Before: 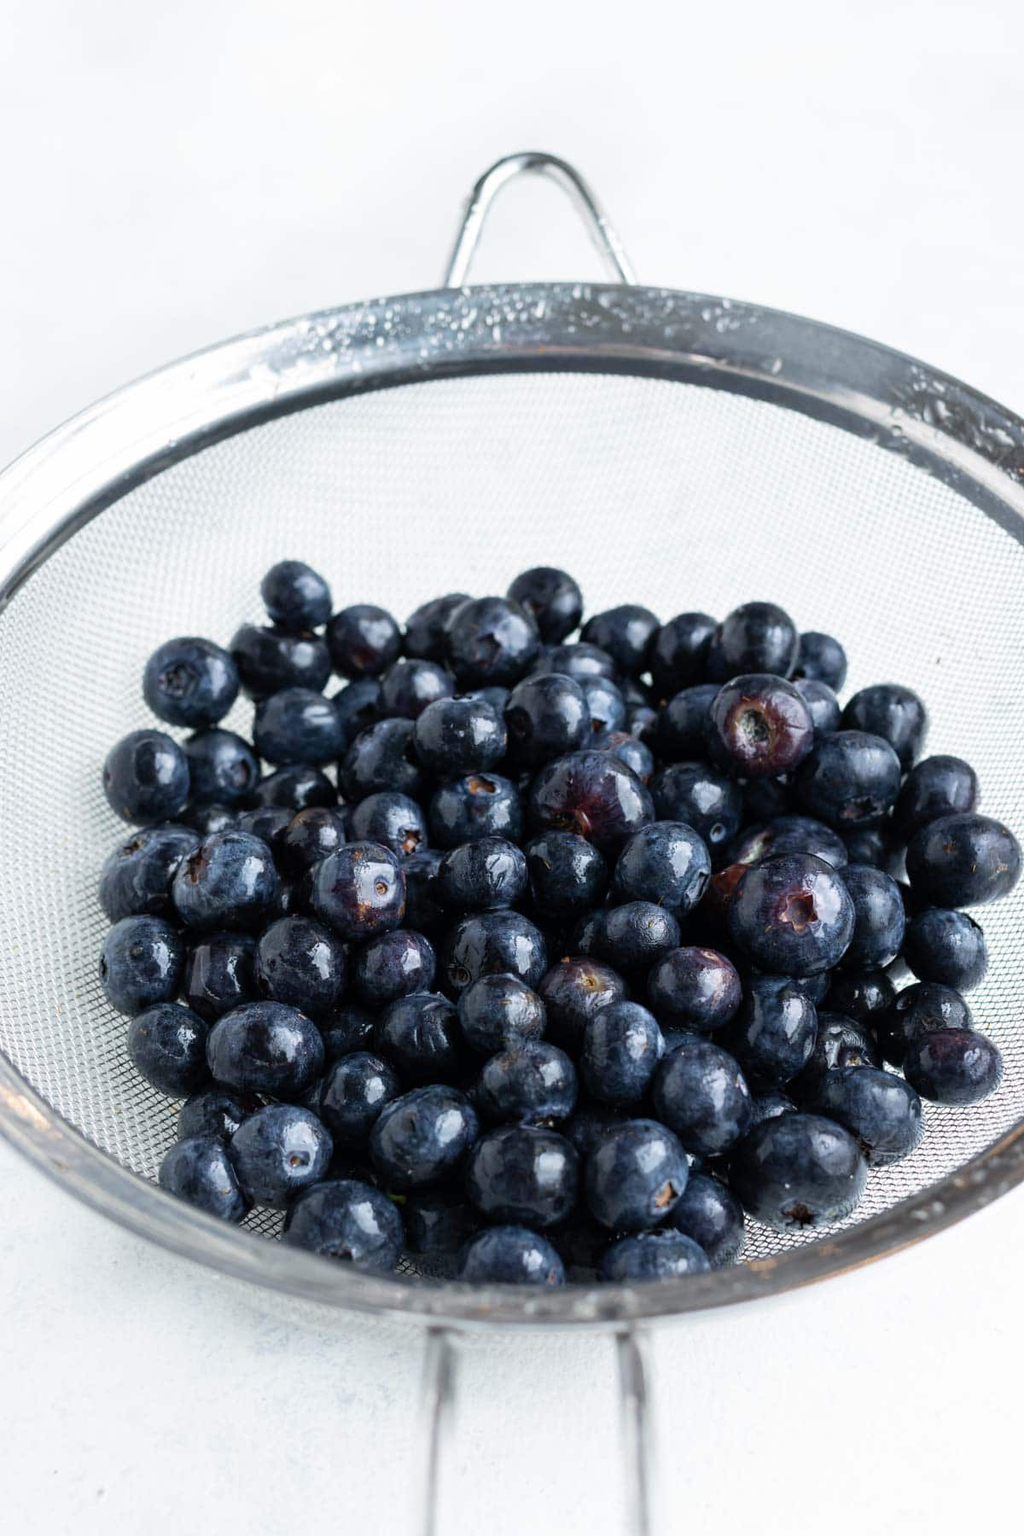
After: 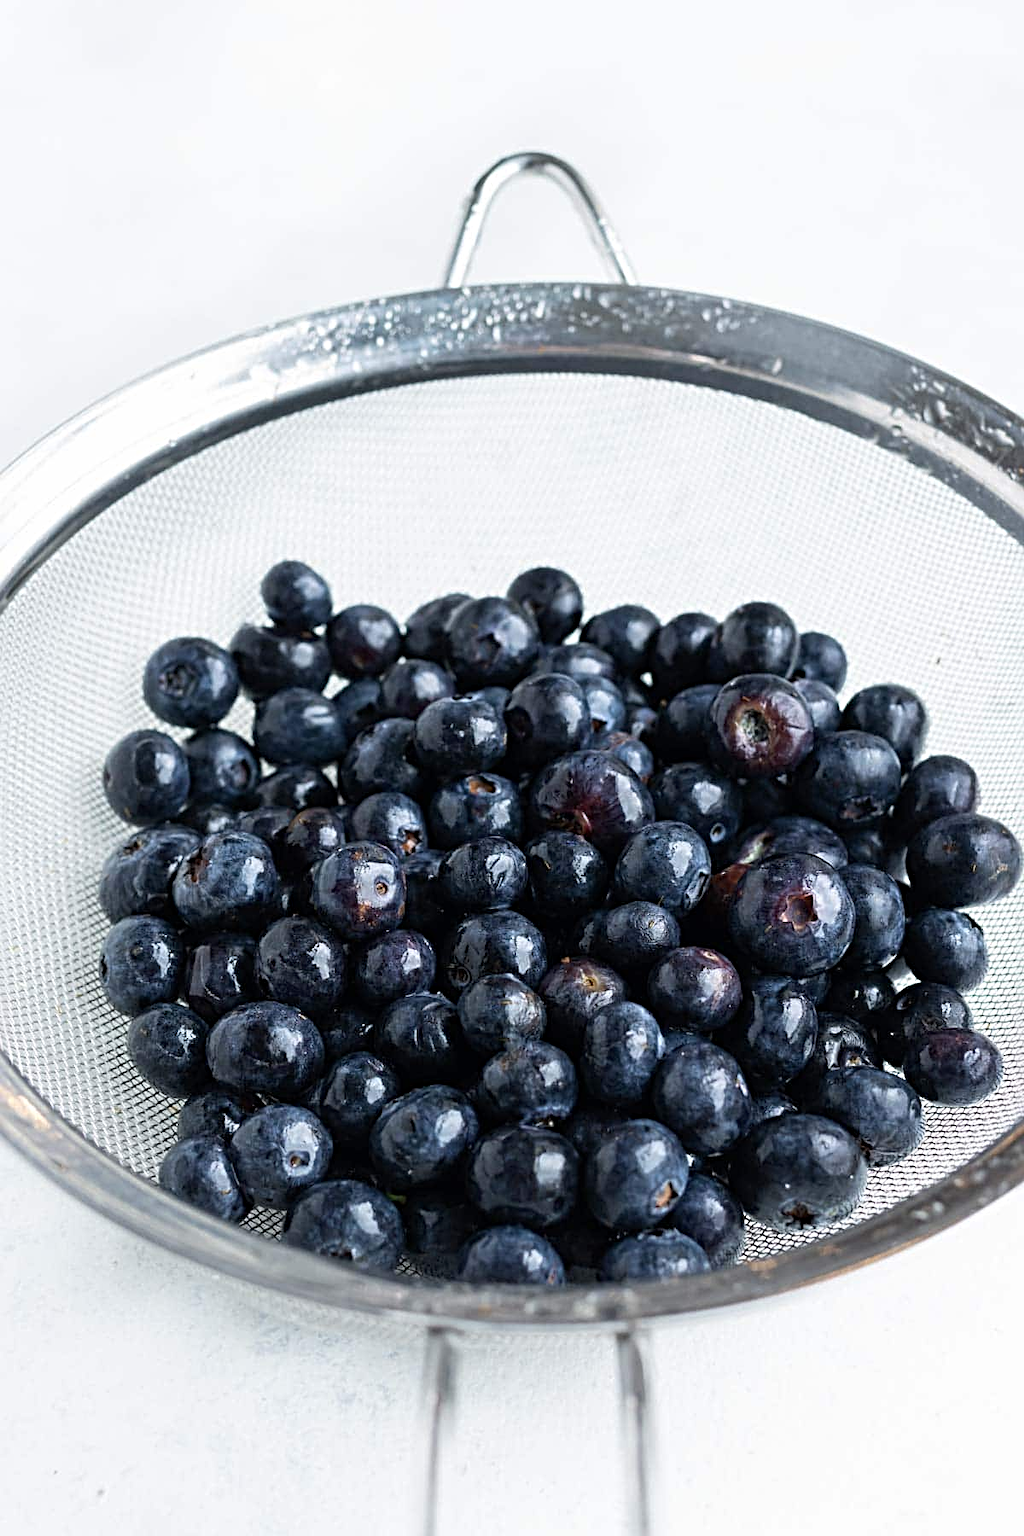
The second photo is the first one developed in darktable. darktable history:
sharpen: radius 3.955
